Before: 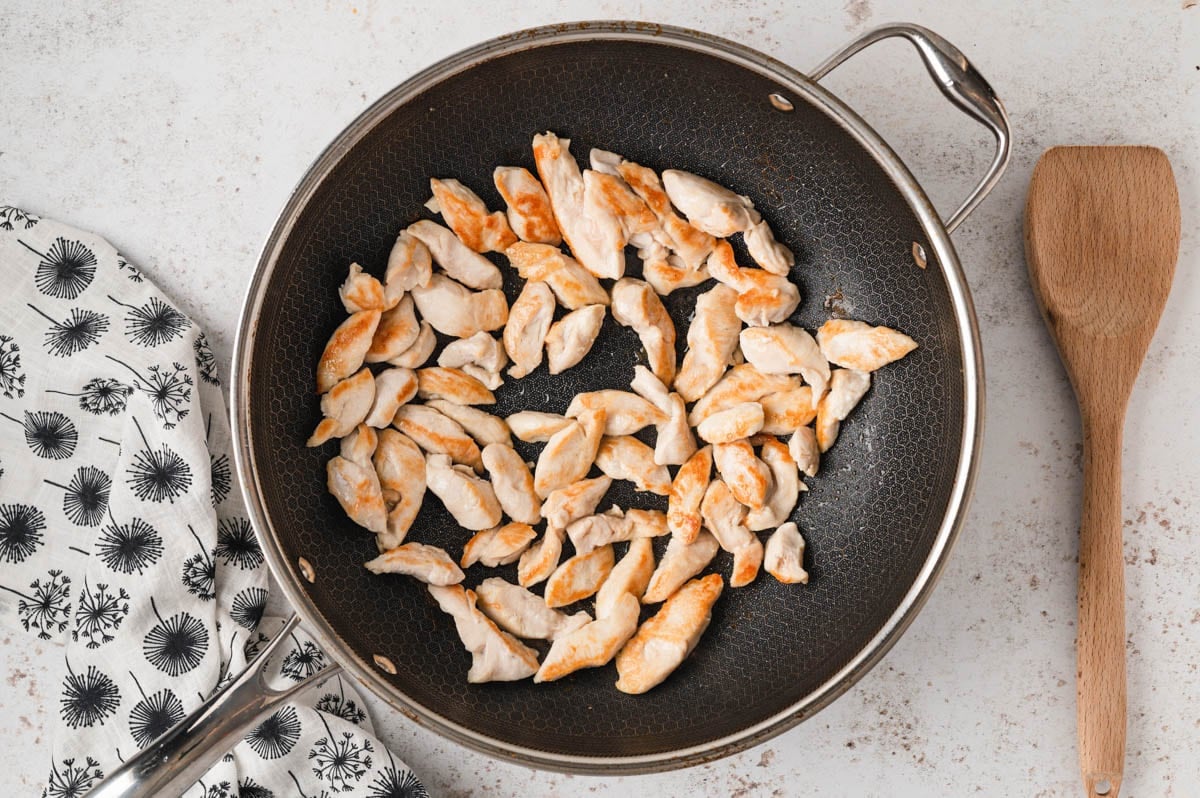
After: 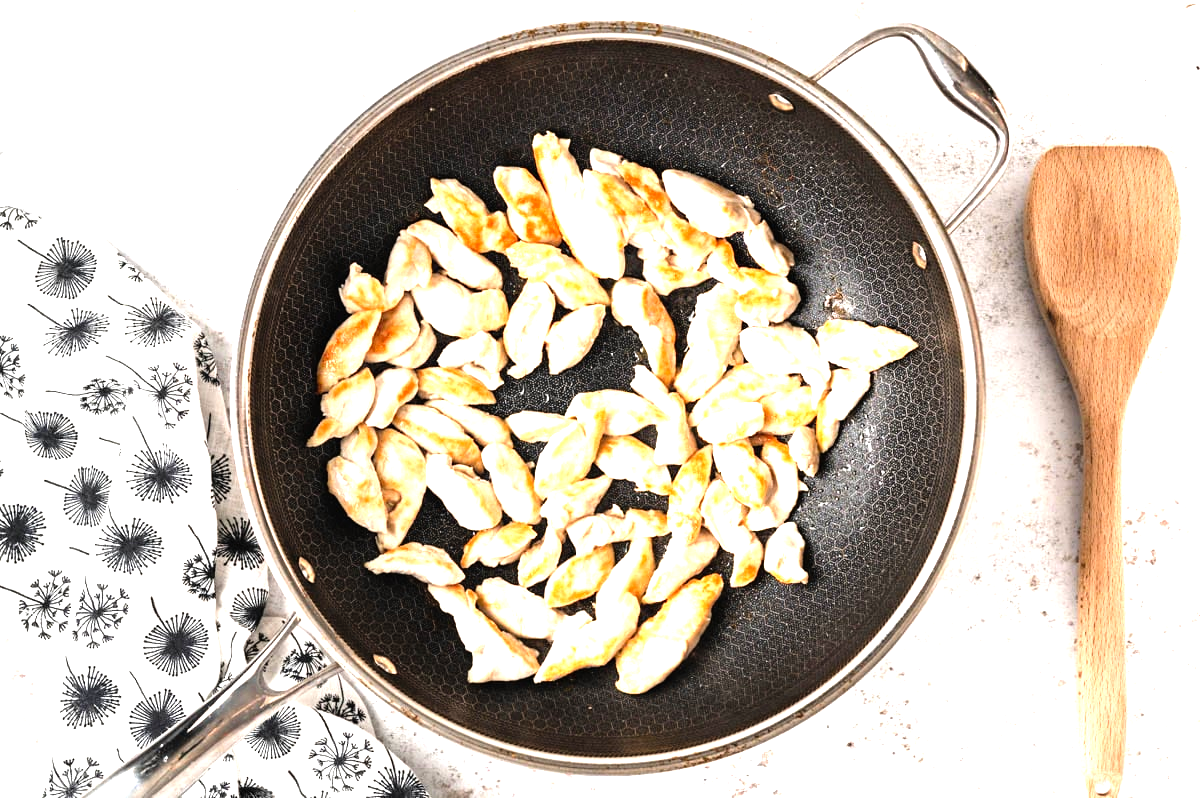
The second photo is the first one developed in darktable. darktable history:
levels: levels [0, 0.394, 0.787]
tone equalizer: -8 EV -0.746 EV, -7 EV -0.704 EV, -6 EV -0.624 EV, -5 EV -0.387 EV, -3 EV 0.381 EV, -2 EV 0.6 EV, -1 EV 0.697 EV, +0 EV 0.732 EV
